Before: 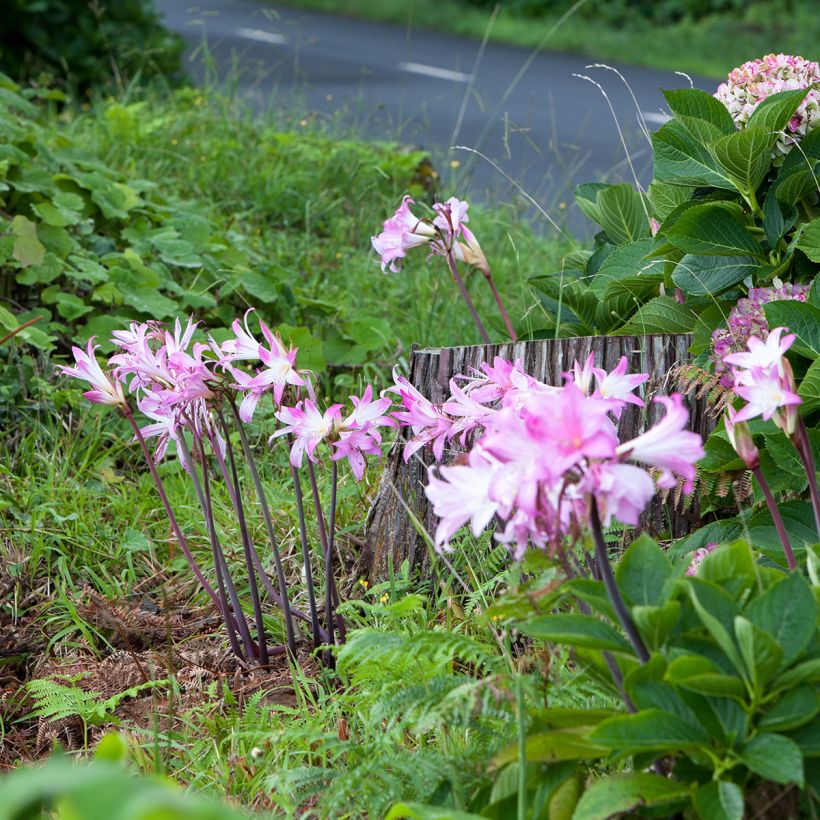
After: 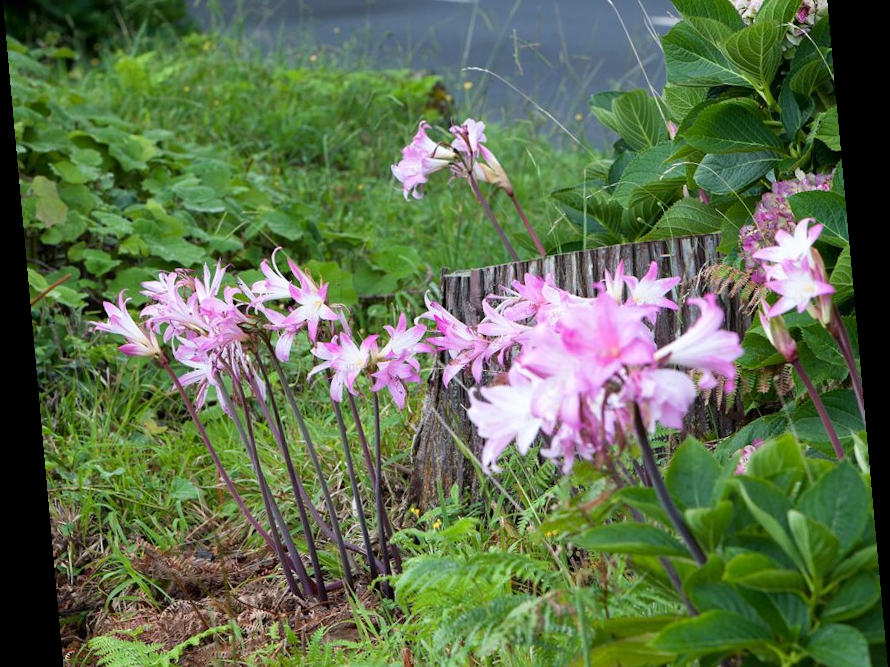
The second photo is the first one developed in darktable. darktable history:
rotate and perspective: rotation -5.2°, automatic cropping off
crop and rotate: top 12.5%, bottom 12.5%
